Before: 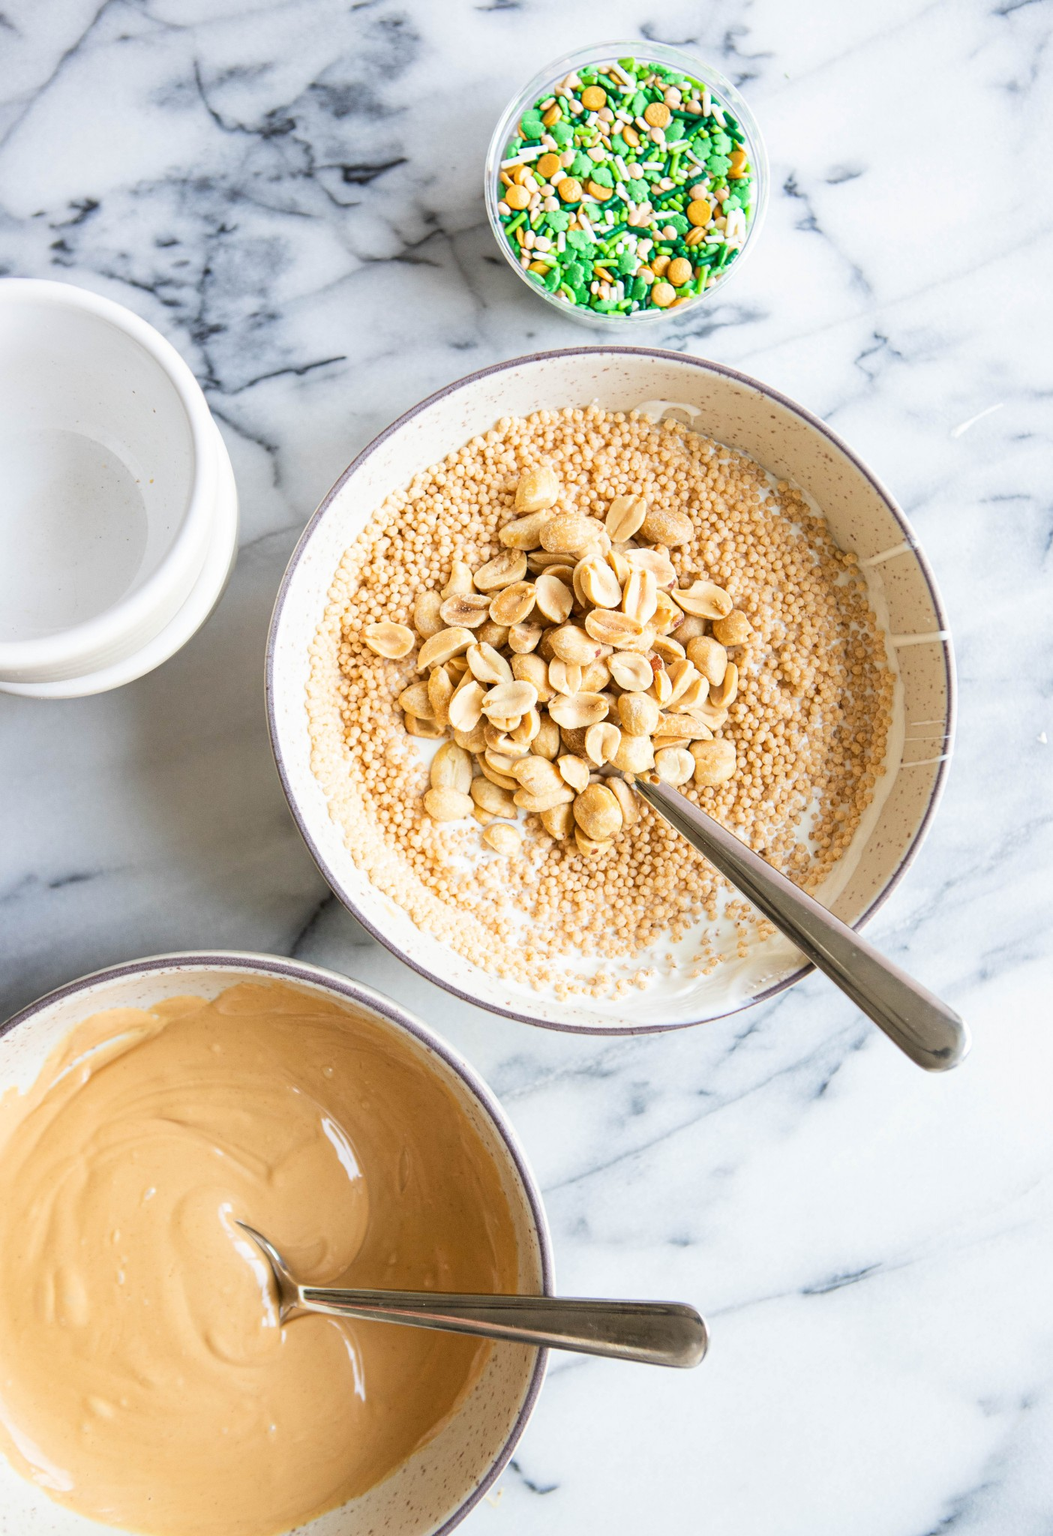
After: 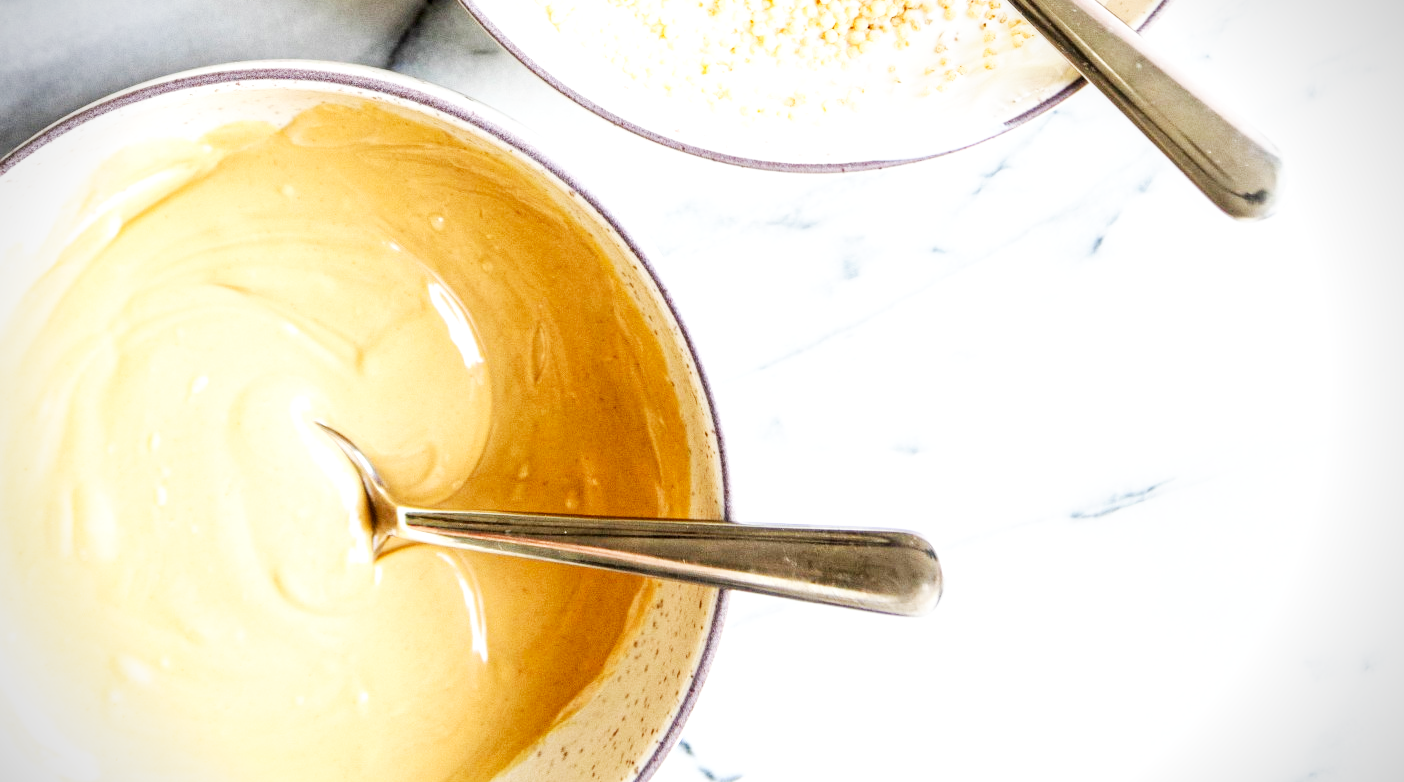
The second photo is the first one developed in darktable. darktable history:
base curve: curves: ch0 [(0, 0) (0.007, 0.004) (0.027, 0.03) (0.046, 0.07) (0.207, 0.54) (0.442, 0.872) (0.673, 0.972) (1, 1)], preserve colors none
local contrast: detail 130%
vignetting: fall-off start 89.37%, fall-off radius 43.21%, width/height ratio 1.155
crop and rotate: top 58.969%, bottom 2.847%
